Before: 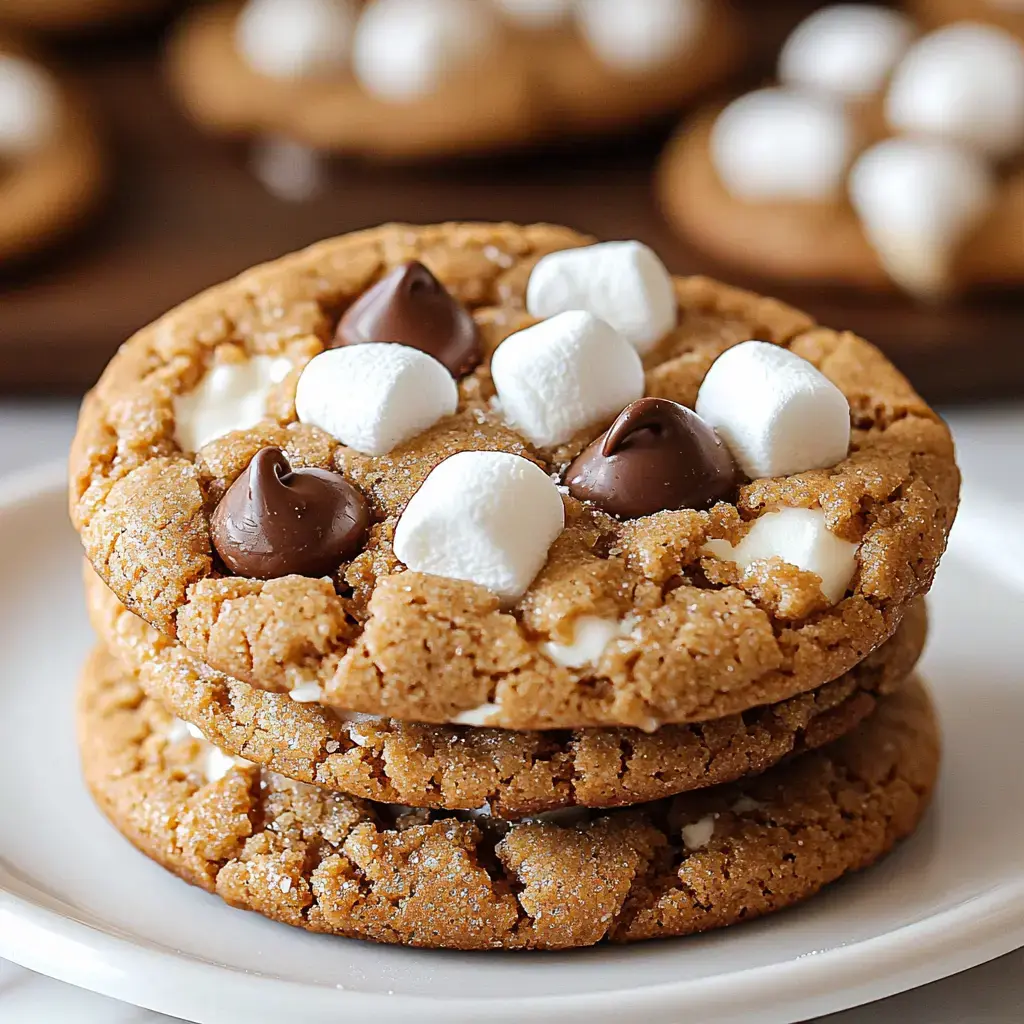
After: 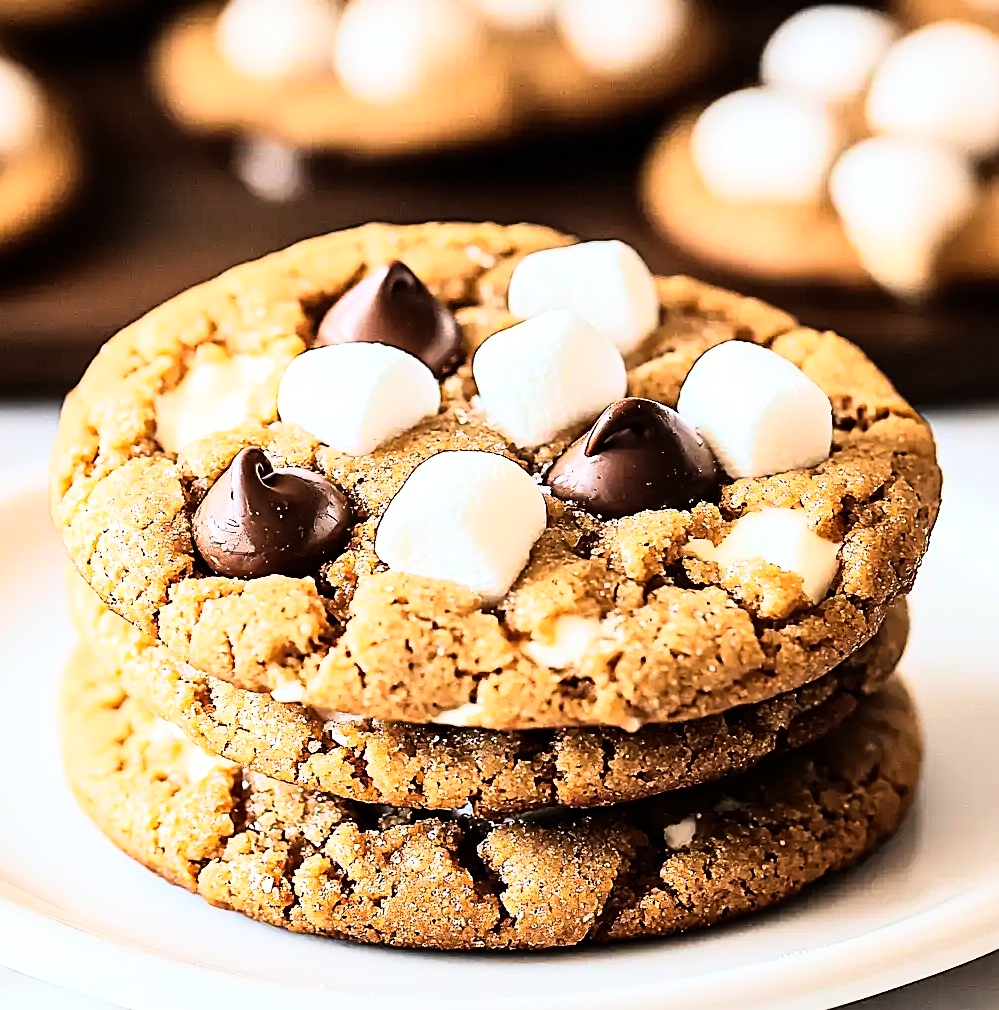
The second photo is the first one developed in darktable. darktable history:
sharpen: on, module defaults
crop and rotate: left 1.774%, right 0.633%, bottom 1.28%
rgb curve: curves: ch0 [(0, 0) (0.21, 0.15) (0.24, 0.21) (0.5, 0.75) (0.75, 0.96) (0.89, 0.99) (1, 1)]; ch1 [(0, 0.02) (0.21, 0.13) (0.25, 0.2) (0.5, 0.67) (0.75, 0.9) (0.89, 0.97) (1, 1)]; ch2 [(0, 0.02) (0.21, 0.13) (0.25, 0.2) (0.5, 0.67) (0.75, 0.9) (0.89, 0.97) (1, 1)], compensate middle gray true
